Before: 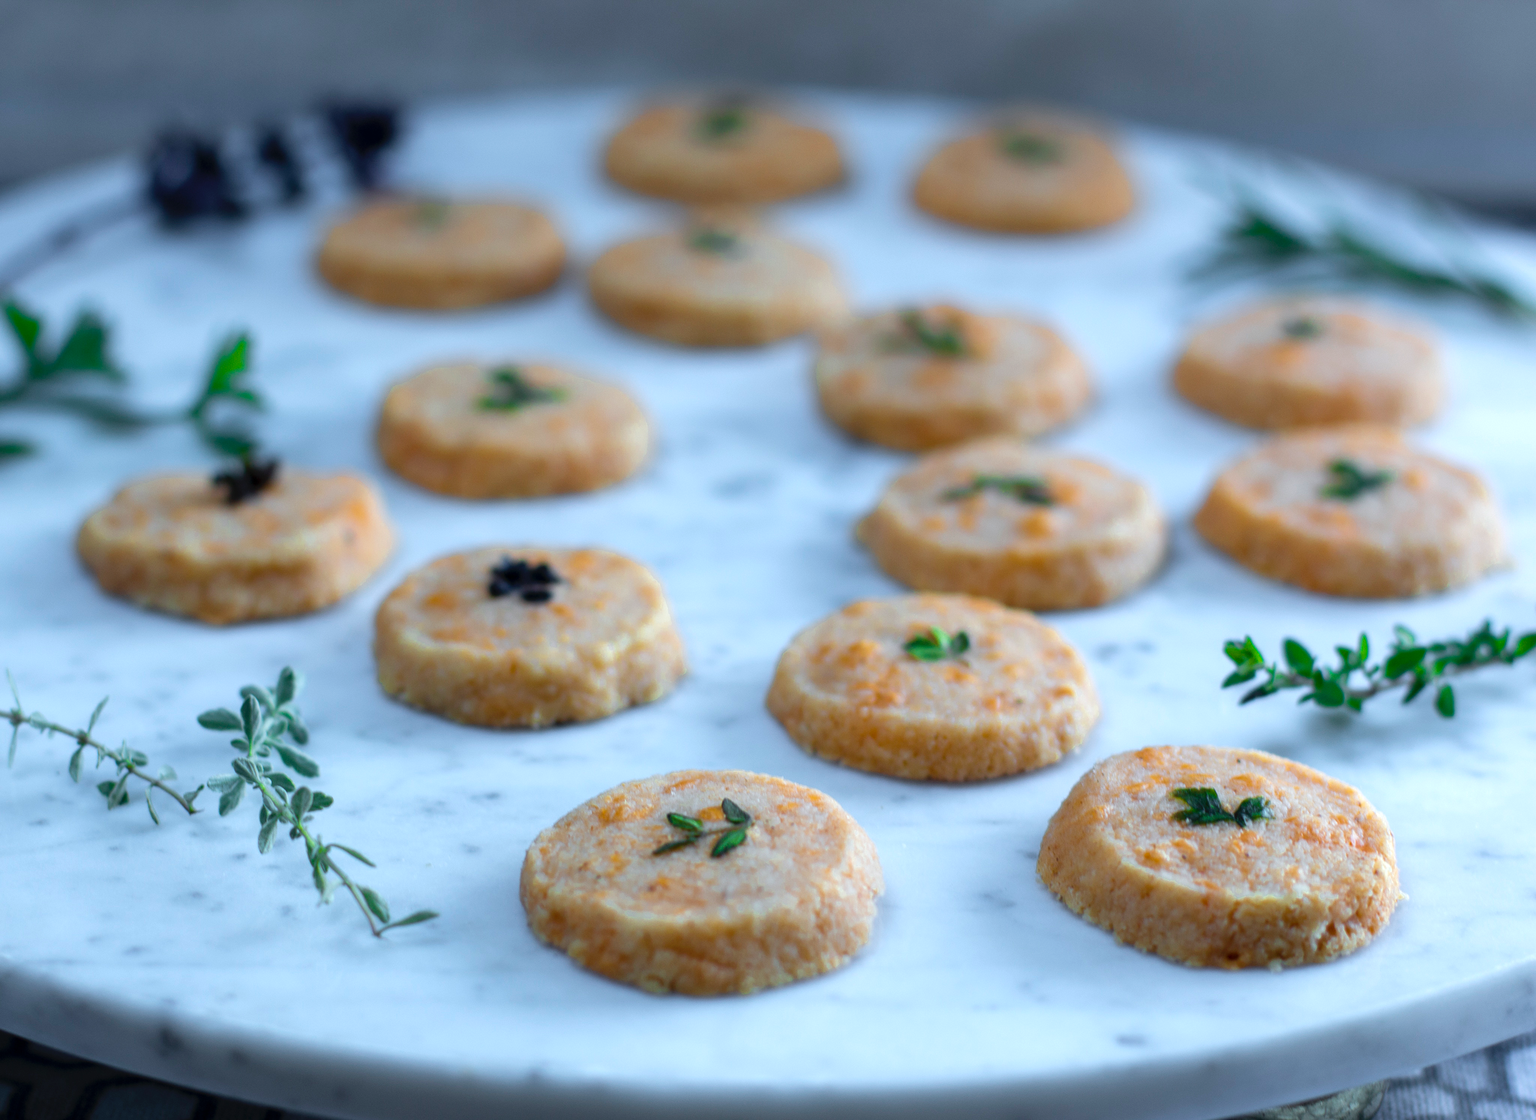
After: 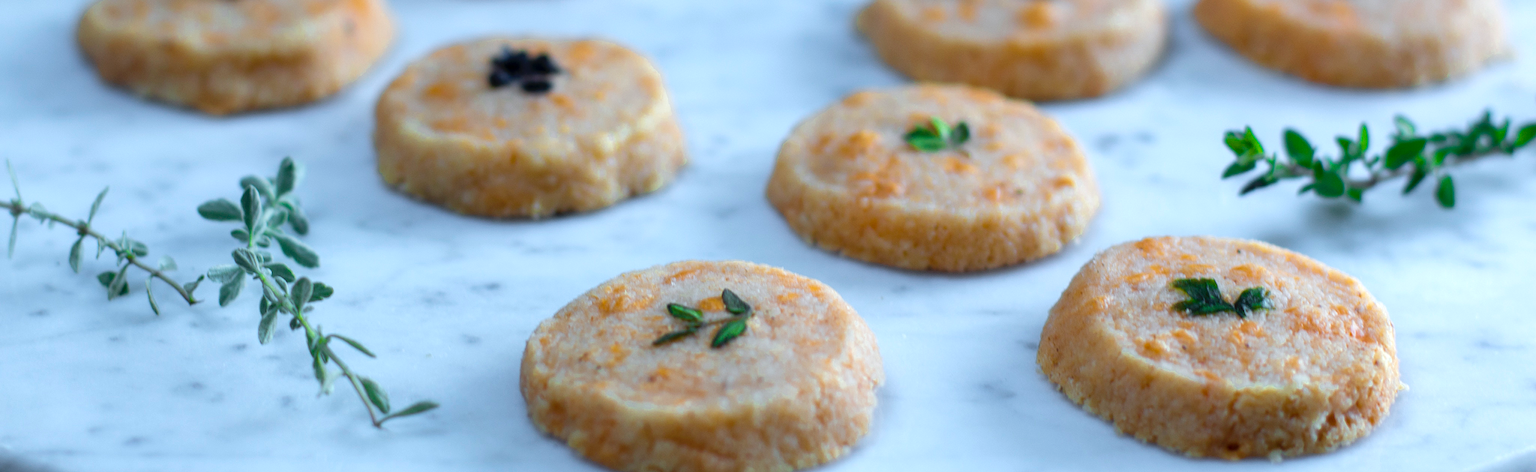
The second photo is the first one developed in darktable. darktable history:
crop: top 45.532%, bottom 12.287%
